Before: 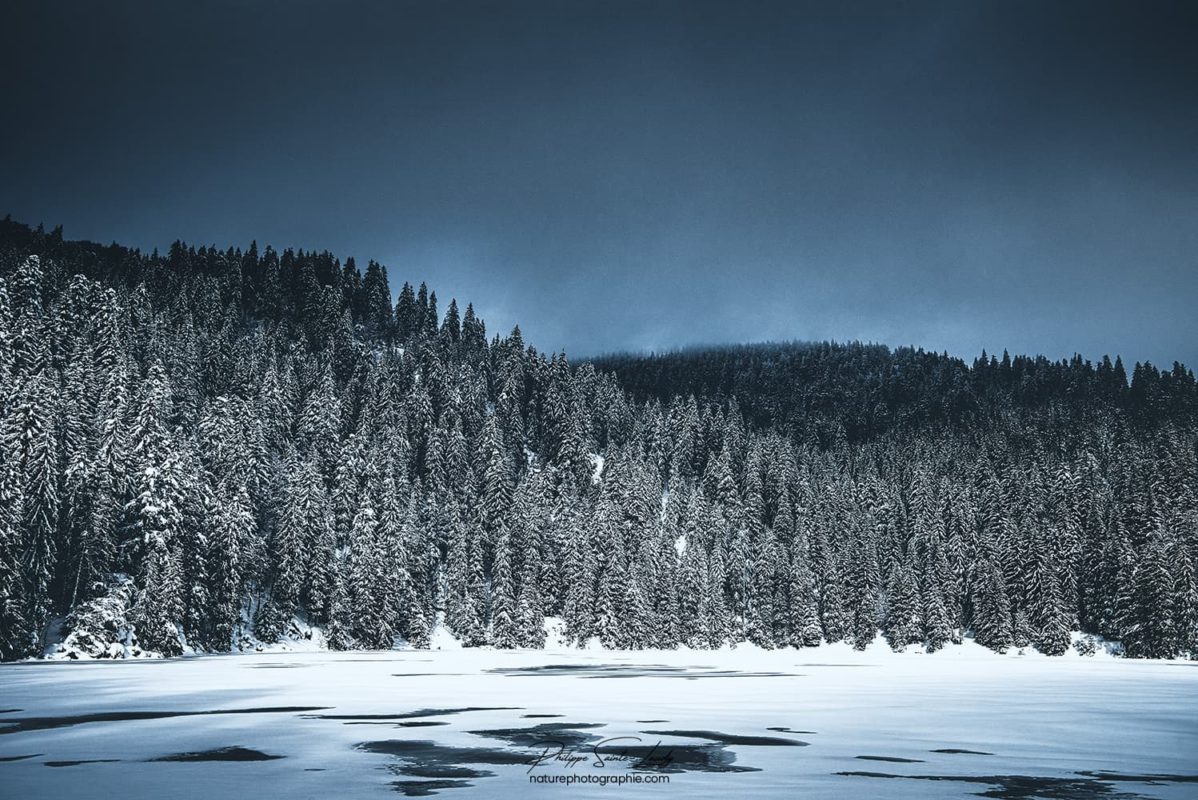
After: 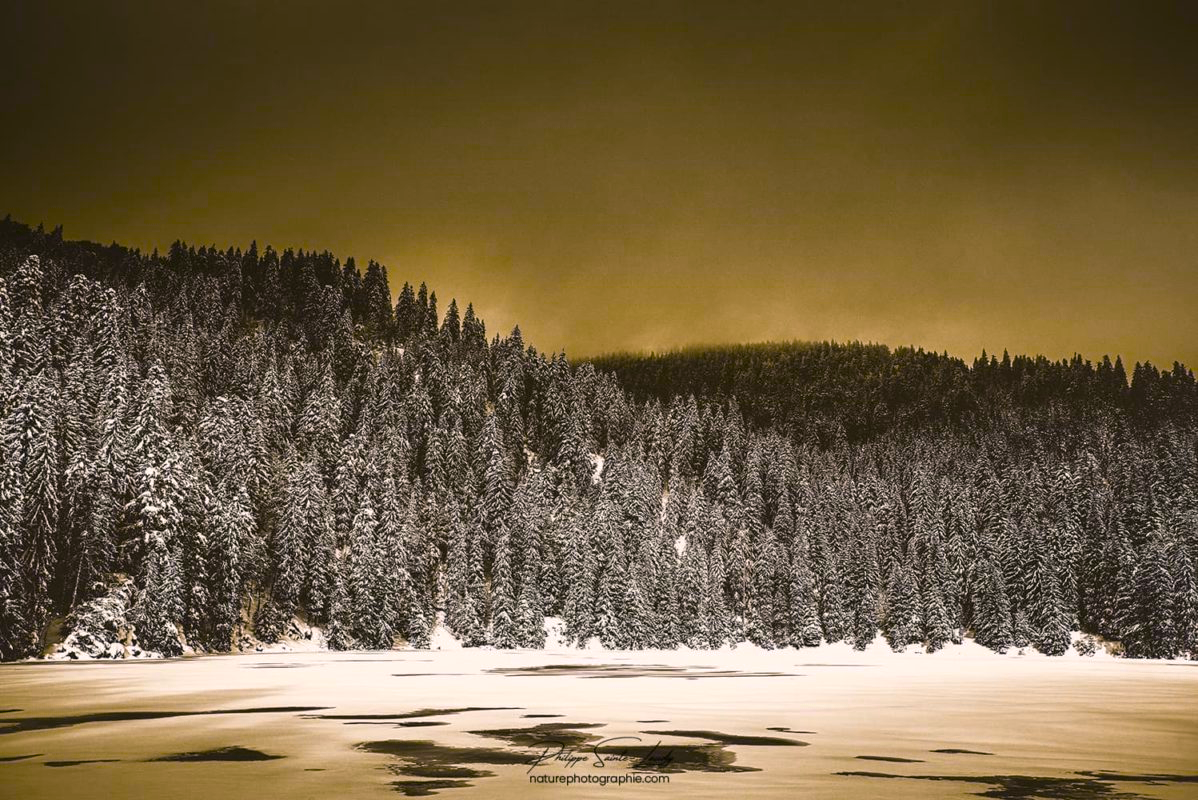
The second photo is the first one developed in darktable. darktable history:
color balance rgb: shadows lift › chroma 2.009%, shadows lift › hue 222.65°, perceptual saturation grading › global saturation 19.973%, hue shift 176.82°, global vibrance 49.861%, contrast 0.664%
